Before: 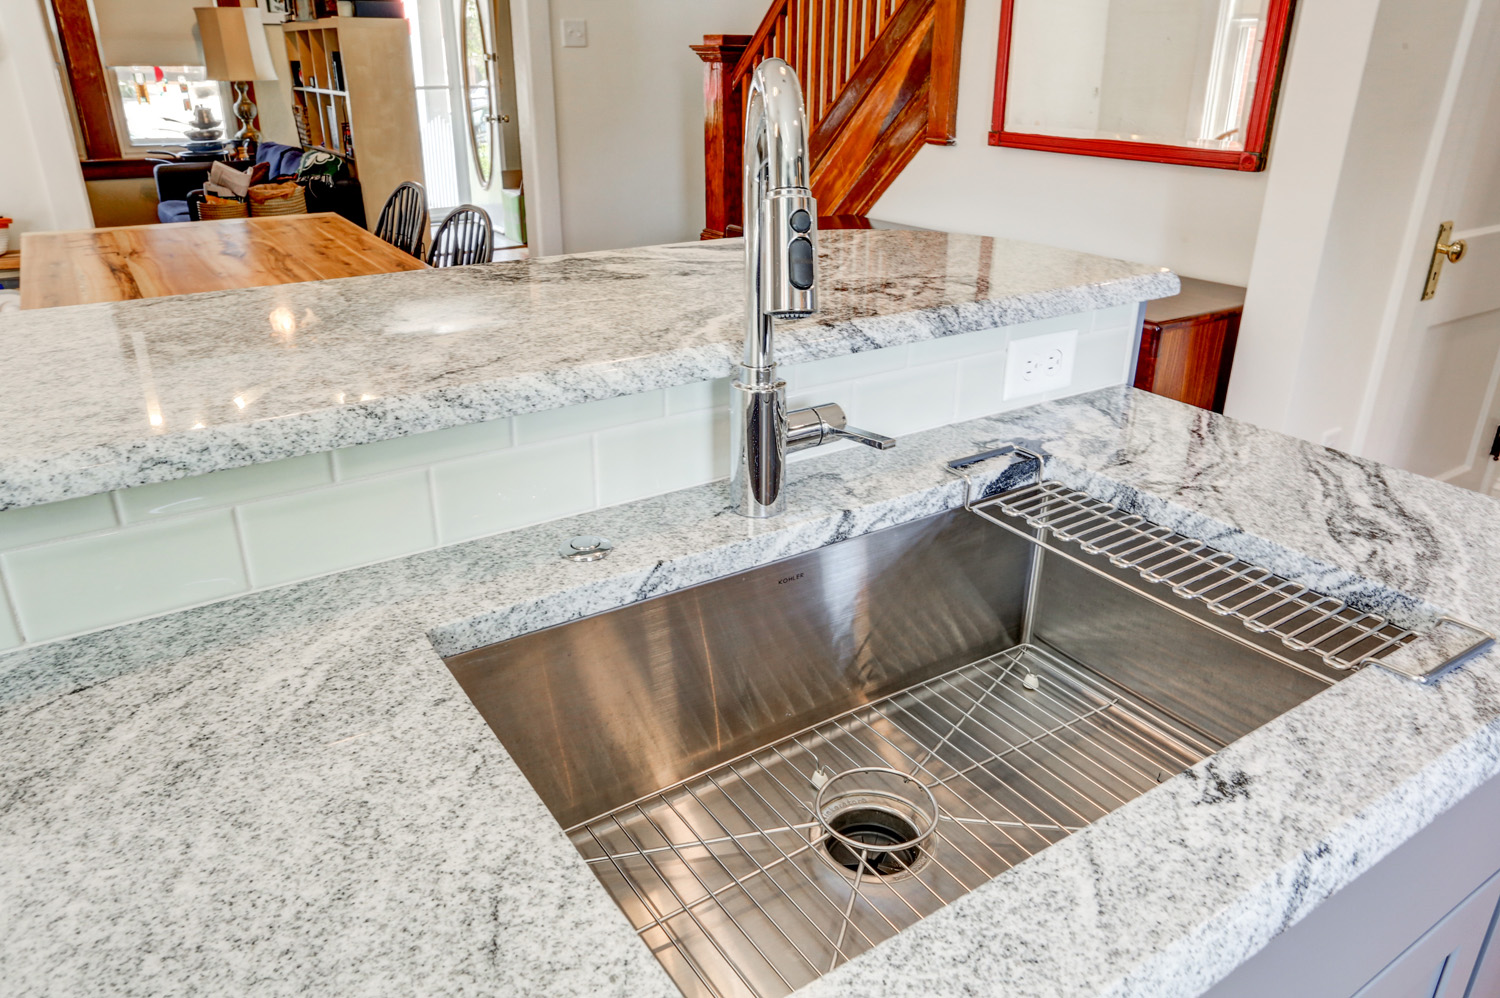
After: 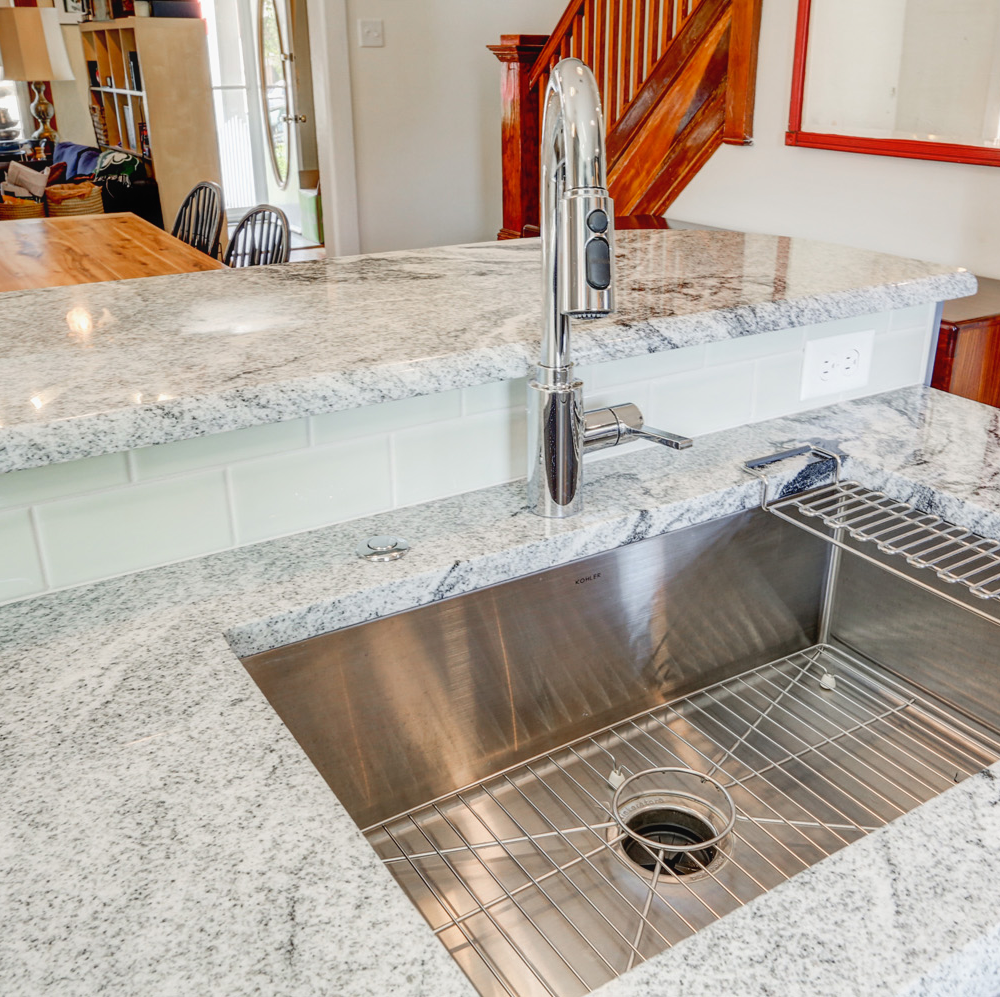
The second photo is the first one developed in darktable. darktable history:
crop and rotate: left 13.537%, right 19.796%
contrast equalizer: y [[0.5, 0.488, 0.462, 0.461, 0.491, 0.5], [0.5 ×6], [0.5 ×6], [0 ×6], [0 ×6]]
